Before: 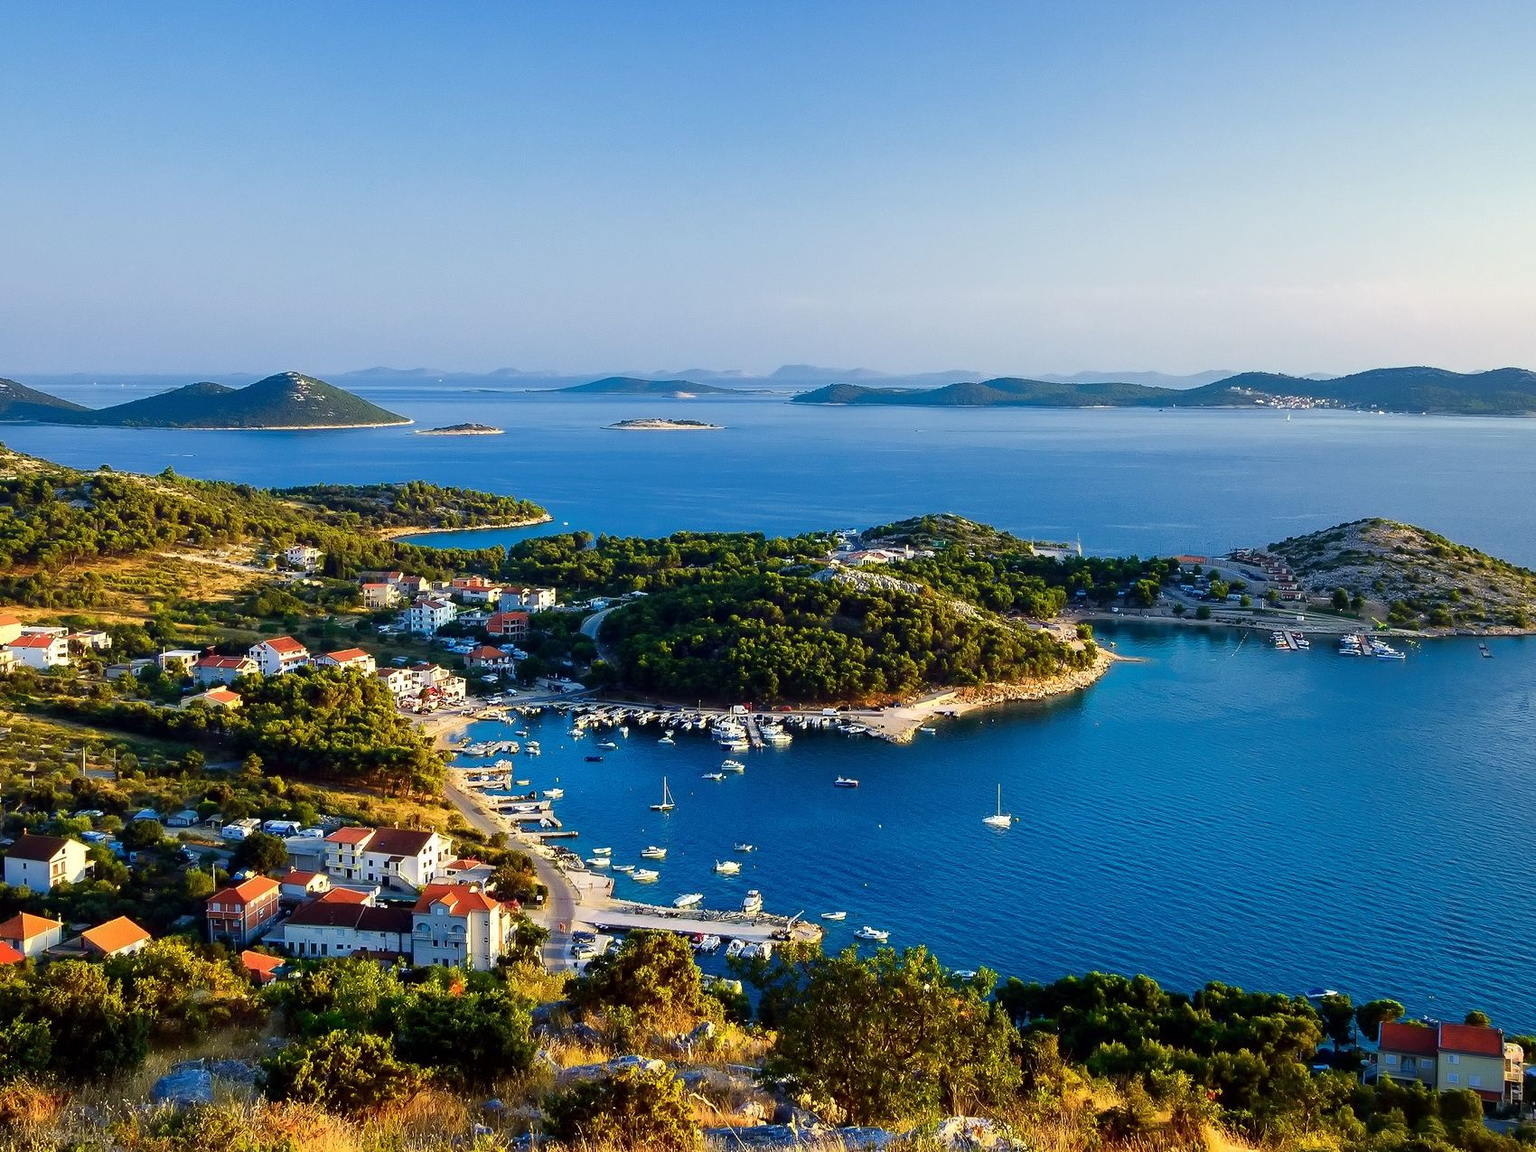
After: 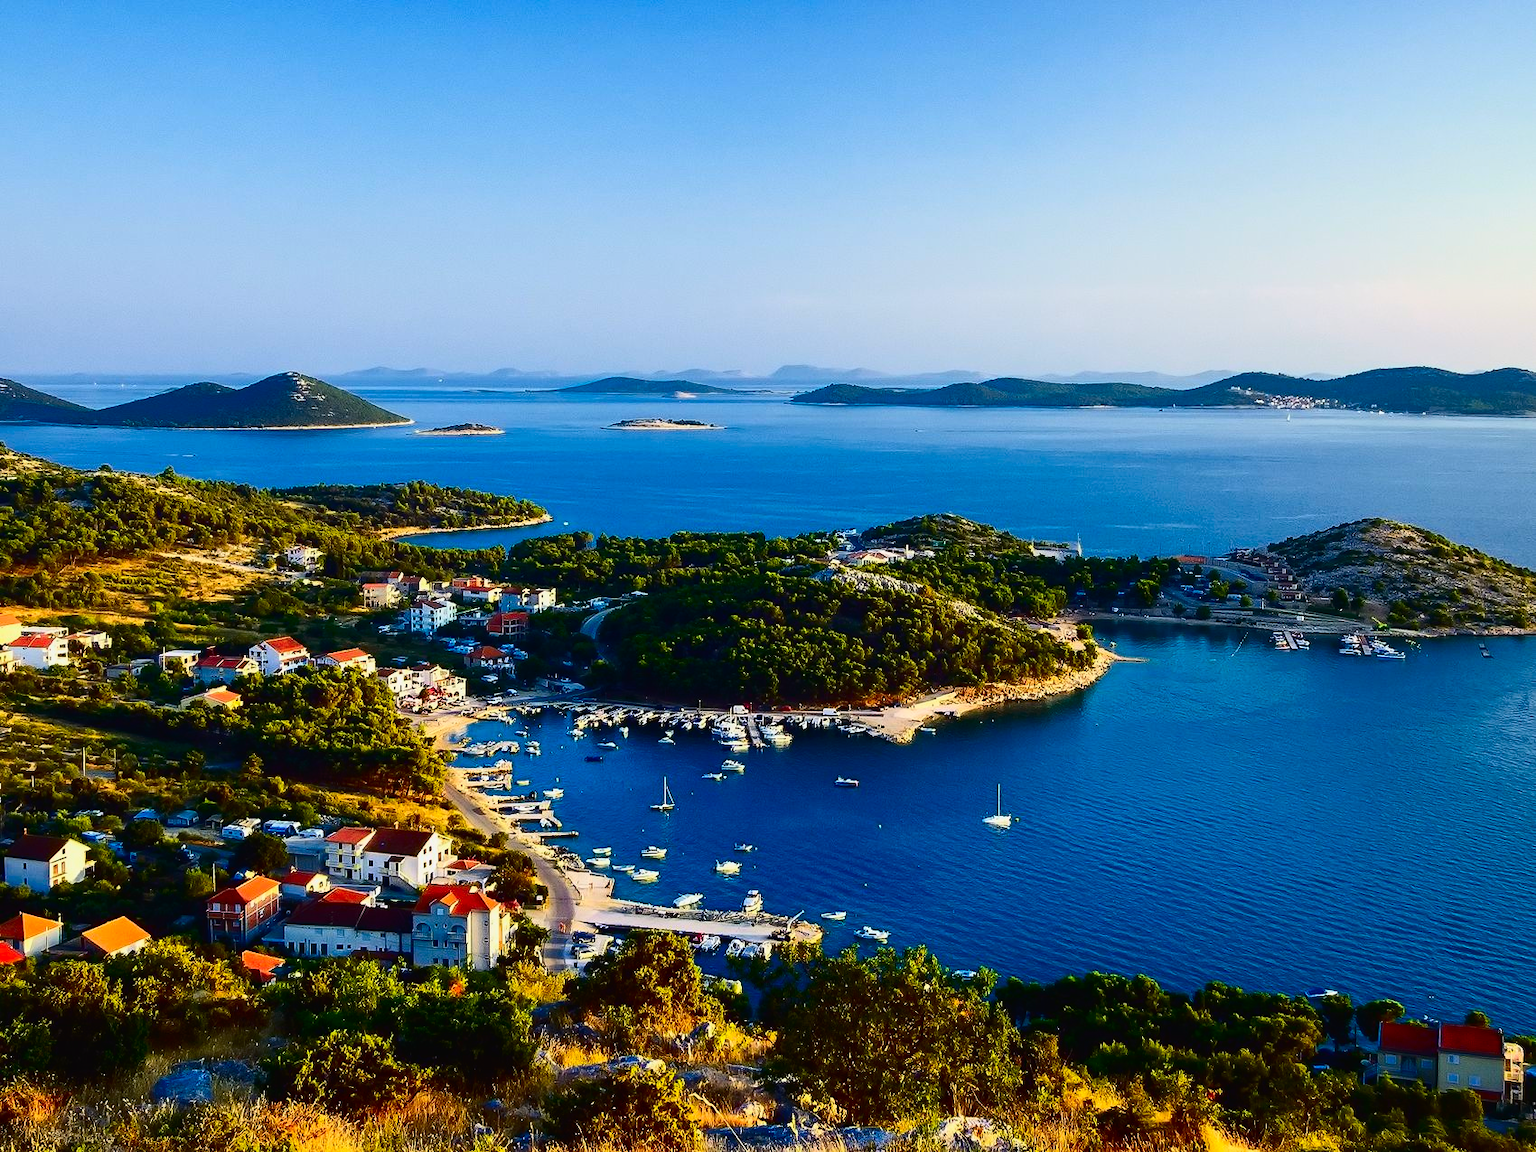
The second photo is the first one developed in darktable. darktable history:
contrast brightness saturation: contrast 0.32, brightness -0.08, saturation 0.17
lowpass: radius 0.1, contrast 0.85, saturation 1.1, unbound 0
